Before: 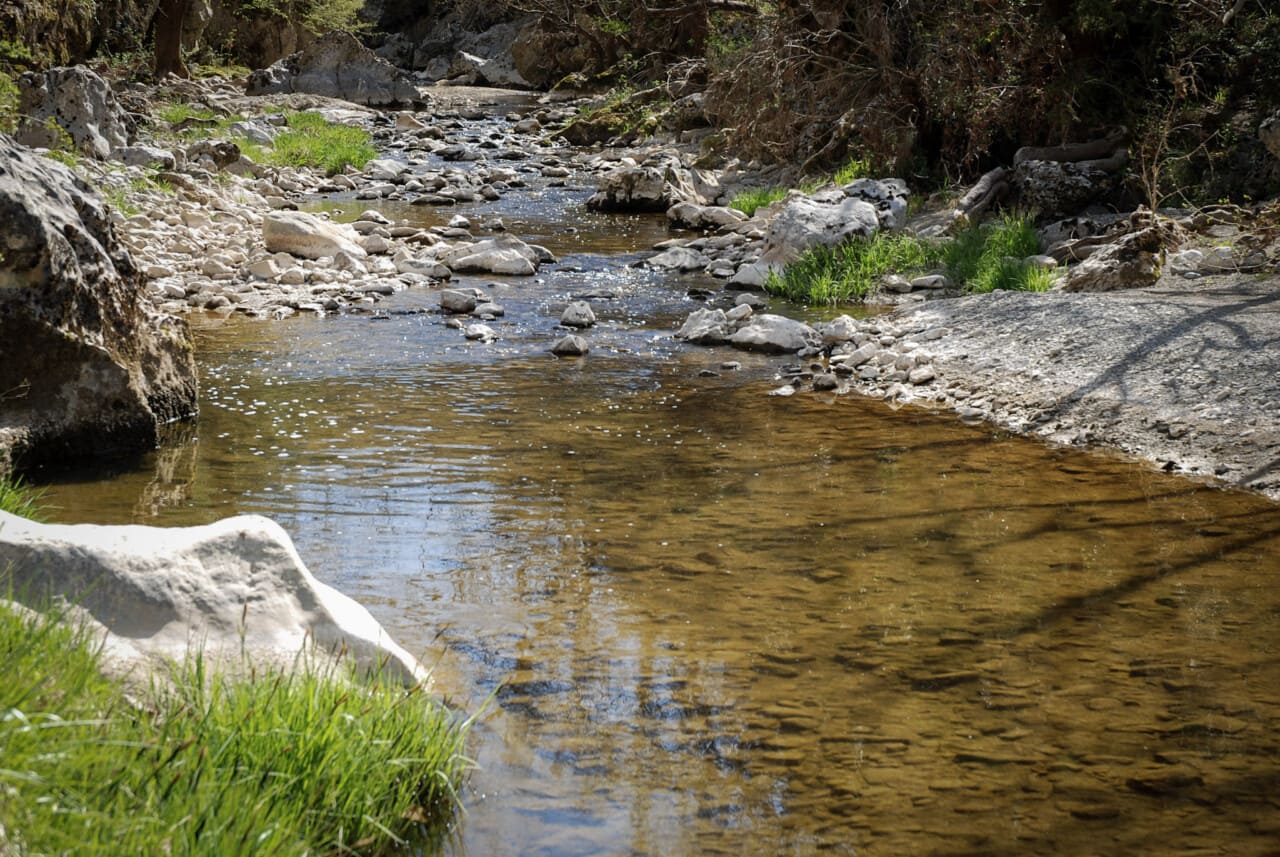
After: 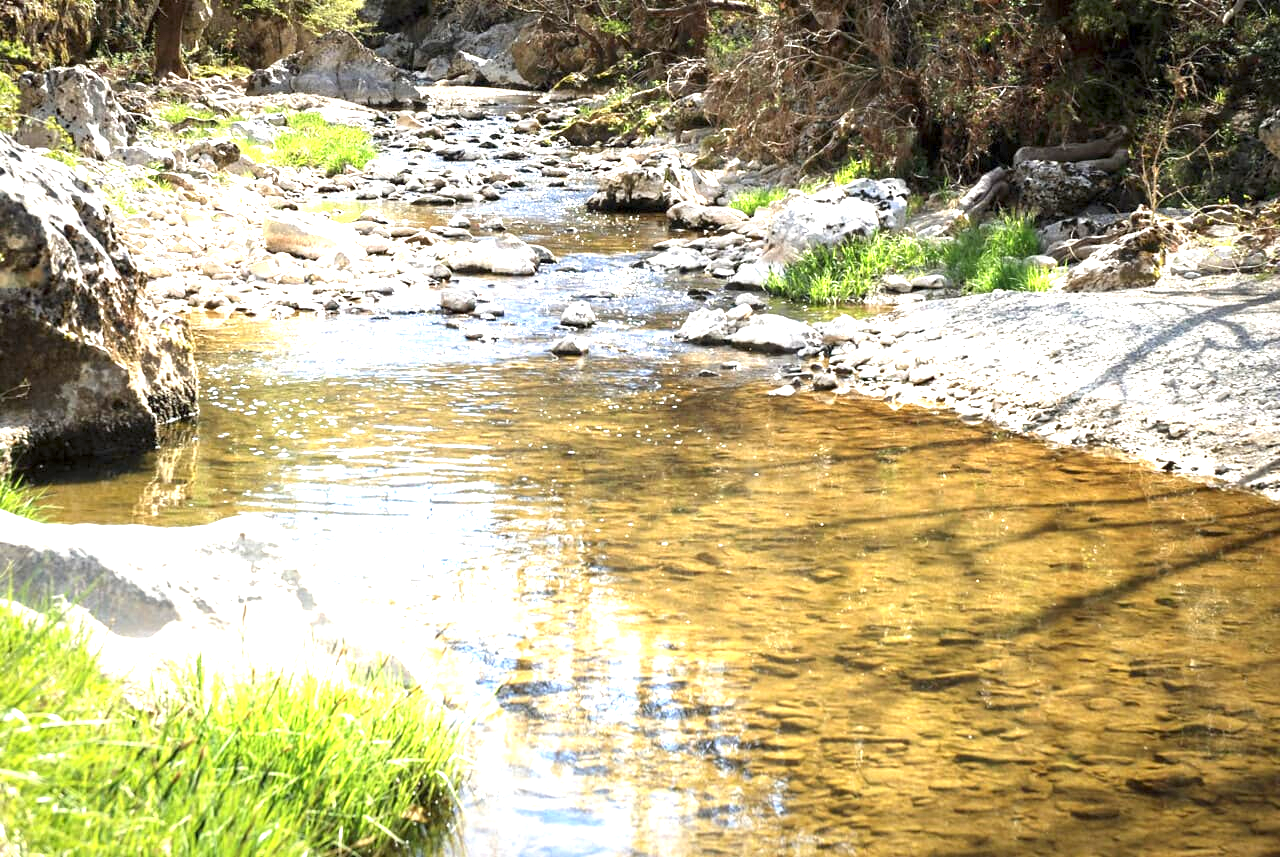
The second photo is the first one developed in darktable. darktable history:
exposure: exposure 1.993 EV, compensate highlight preservation false
